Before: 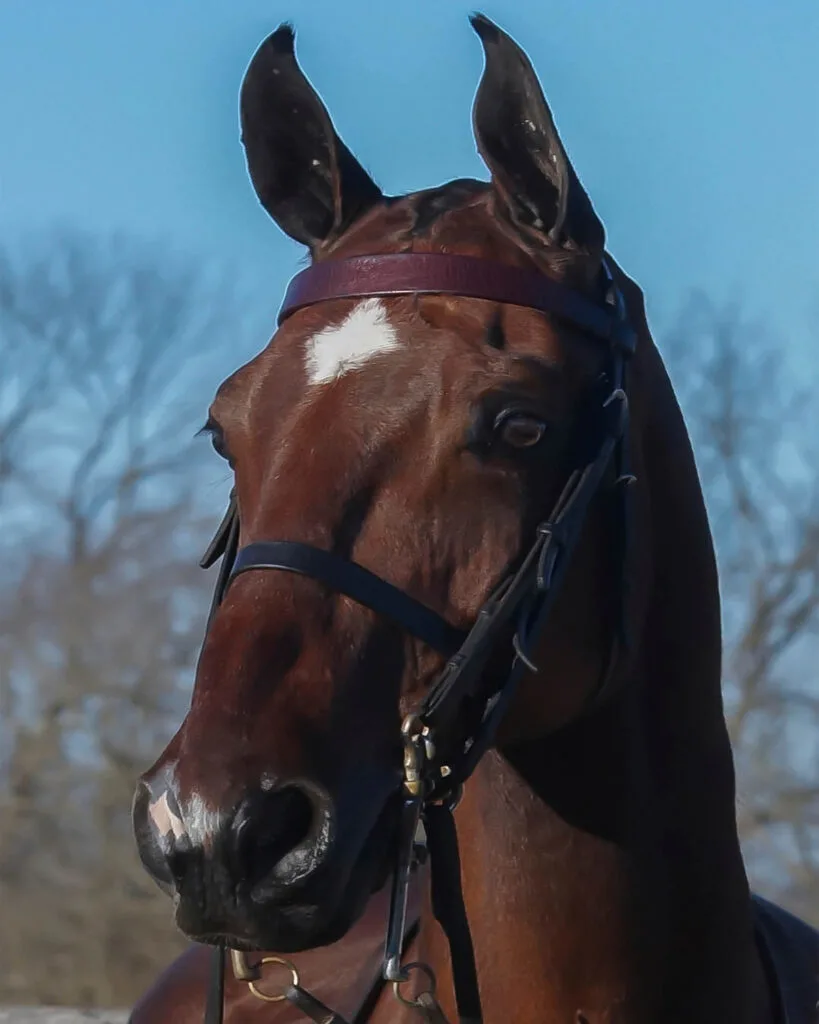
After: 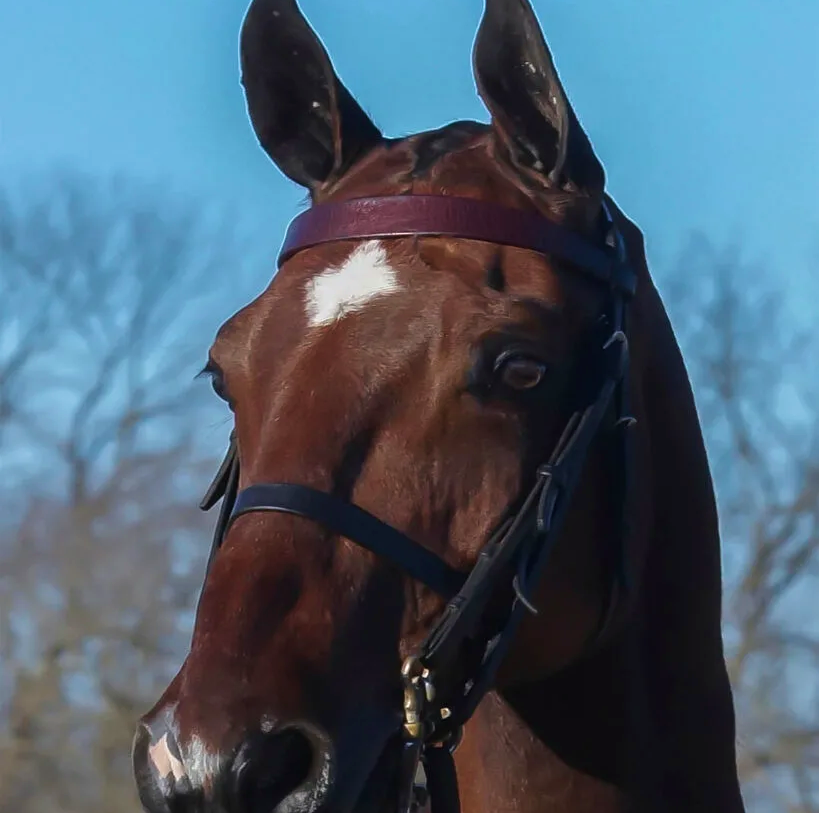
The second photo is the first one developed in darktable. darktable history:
shadows and highlights: shadows -12.5, white point adjustment 4, highlights 28.33
crop and rotate: top 5.667%, bottom 14.937%
velvia: on, module defaults
